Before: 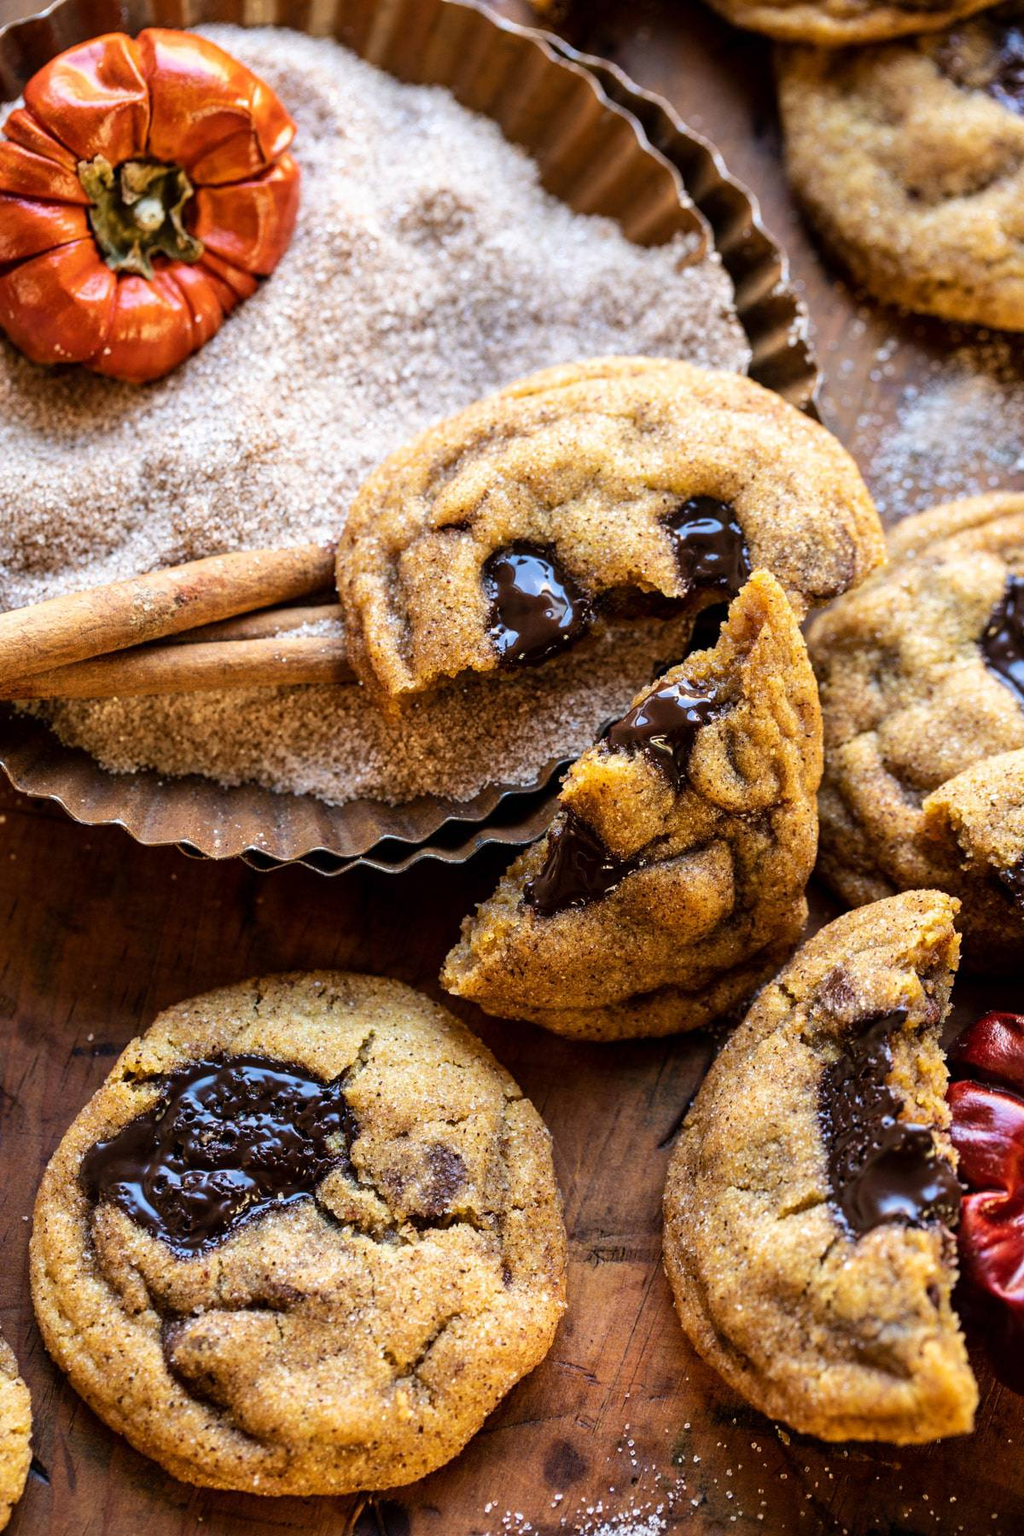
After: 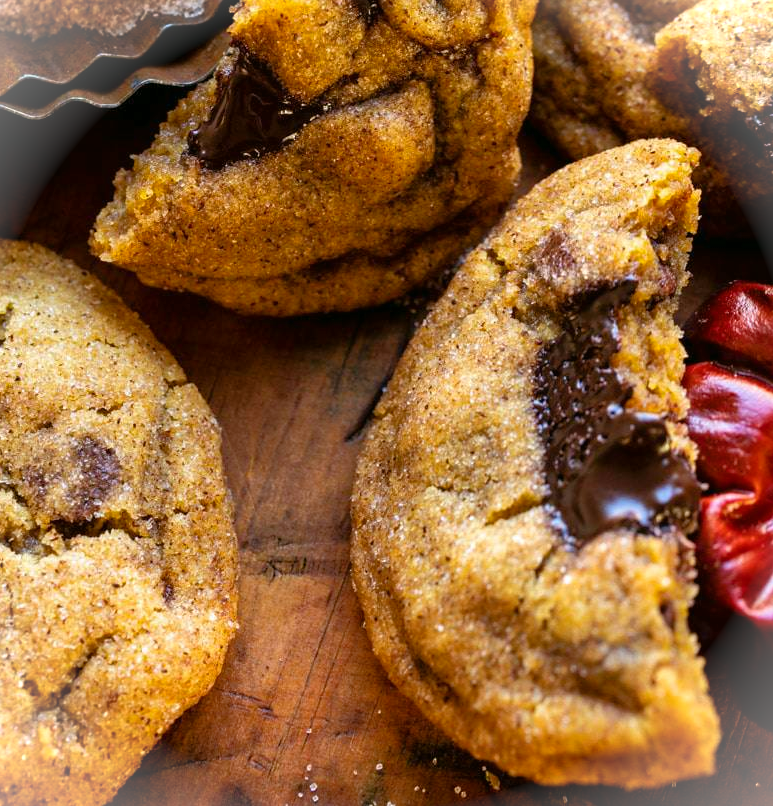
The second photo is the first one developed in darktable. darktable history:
rgb curve: curves: ch0 [(0, 0) (0.053, 0.068) (0.122, 0.128) (1, 1)]
vignetting: fall-off start 100%, brightness 0.3, saturation 0
crop and rotate: left 35.509%, top 50.238%, bottom 4.934%
color balance rgb: perceptual saturation grading › global saturation 10%, global vibrance 10%
color balance: mode lift, gamma, gain (sRGB), lift [1, 0.99, 1.01, 0.992], gamma [1, 1.037, 0.974, 0.963]
